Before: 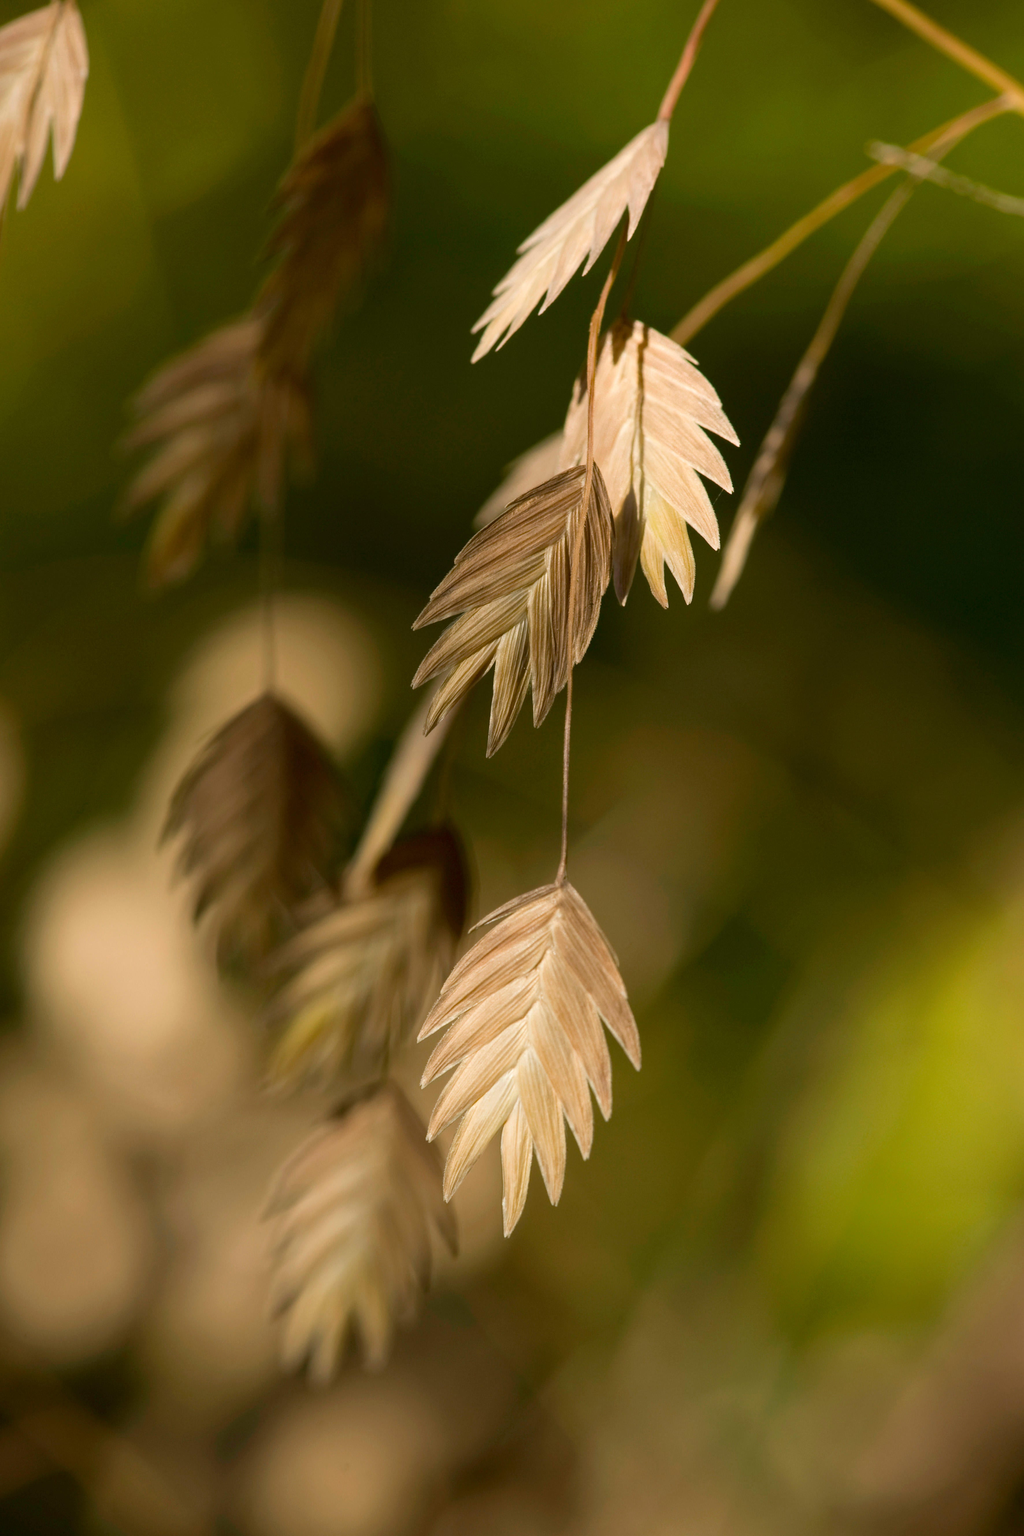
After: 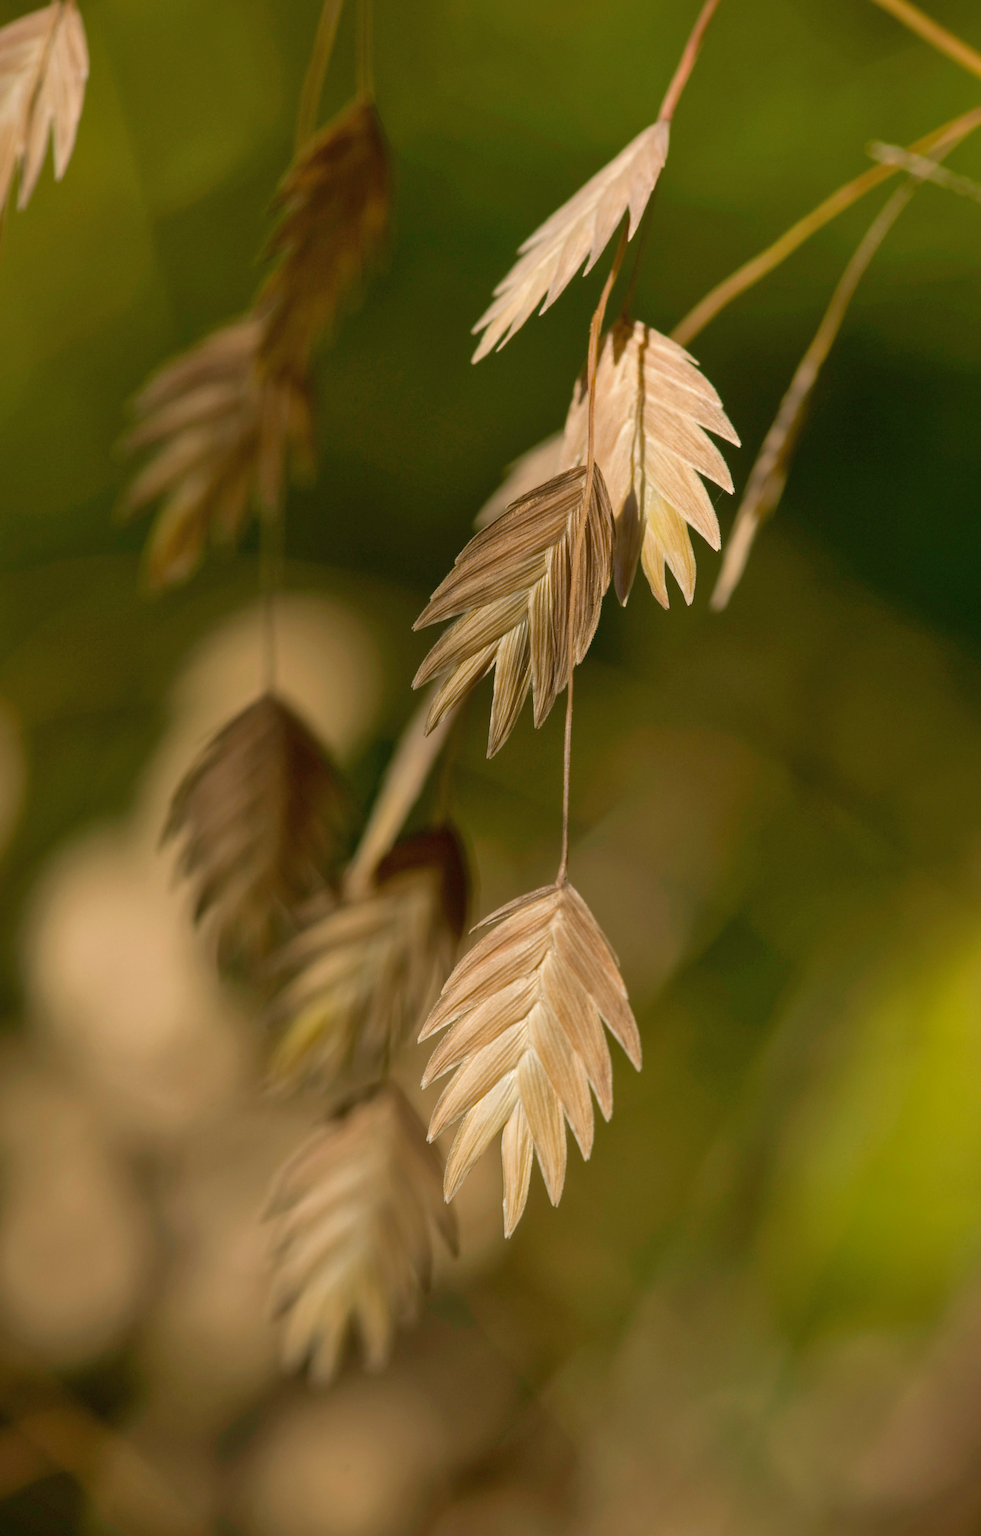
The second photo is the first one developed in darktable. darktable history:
crop: right 4.21%, bottom 0.035%
shadows and highlights: on, module defaults
